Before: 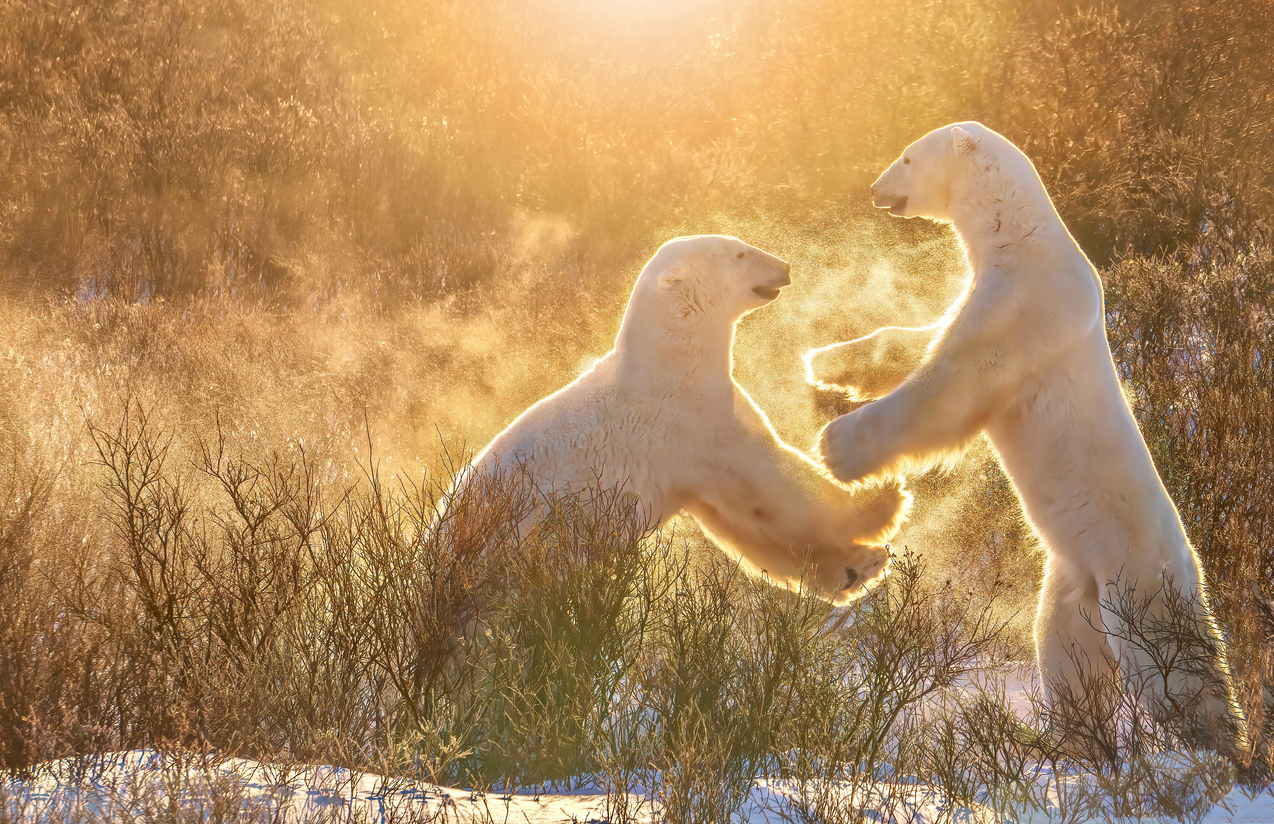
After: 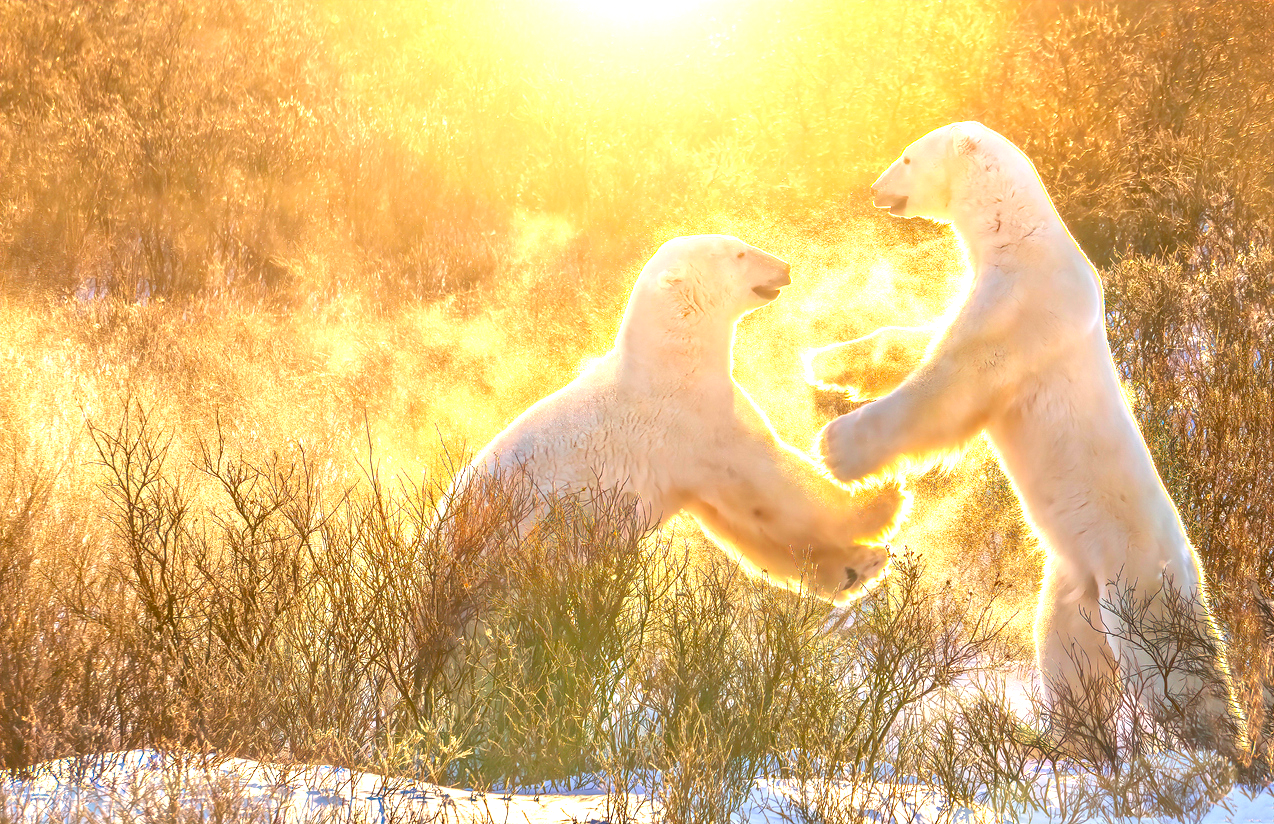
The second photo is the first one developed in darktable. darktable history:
color balance: output saturation 110%
exposure: black level correction 0, exposure 0.7 EV, compensate exposure bias true, compensate highlight preservation false
